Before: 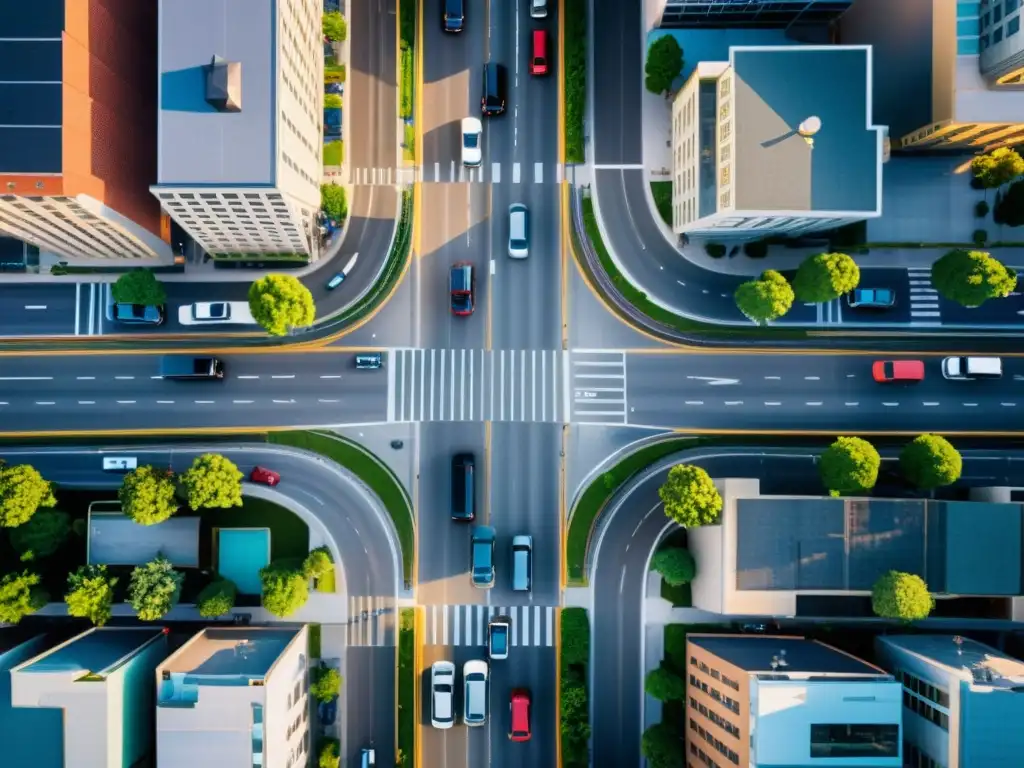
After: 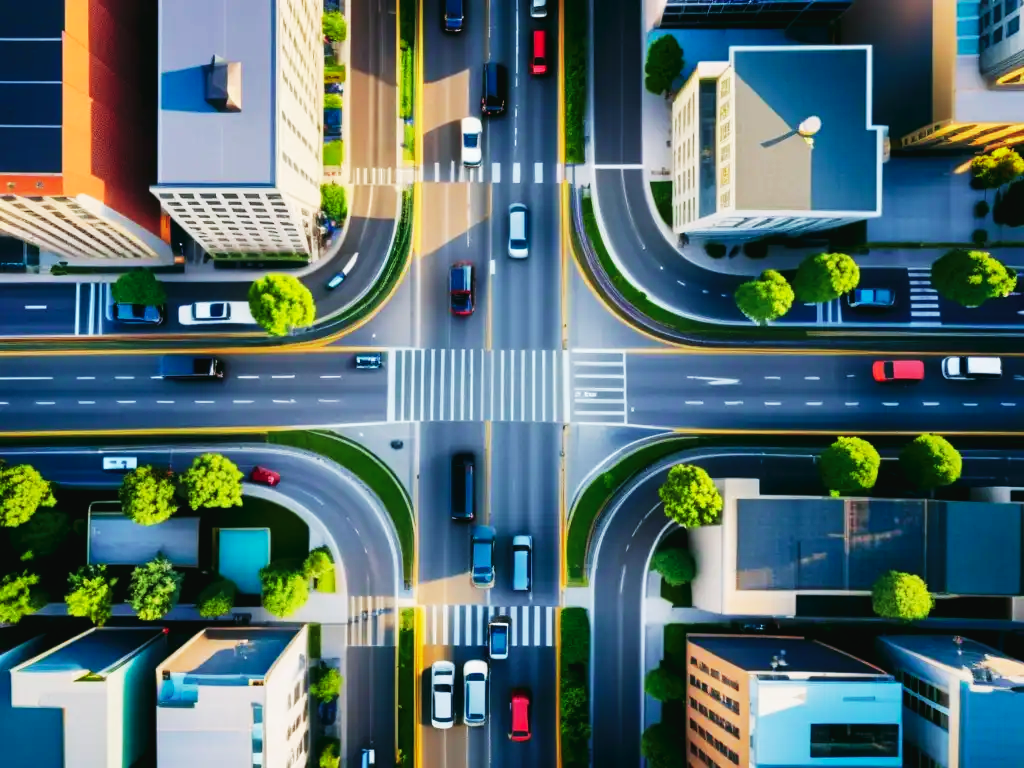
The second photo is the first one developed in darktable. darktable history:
tone curve: curves: ch0 [(0, 0) (0.003, 0.025) (0.011, 0.025) (0.025, 0.025) (0.044, 0.026) (0.069, 0.033) (0.1, 0.053) (0.136, 0.078) (0.177, 0.108) (0.224, 0.153) (0.277, 0.213) (0.335, 0.286) (0.399, 0.372) (0.468, 0.467) (0.543, 0.565) (0.623, 0.675) (0.709, 0.775) (0.801, 0.863) (0.898, 0.936) (1, 1)], preserve colors none
color look up table: target L [93.11, 92.42, 89.63, 85.12, 84.13, 77.59, 72.28, 70.69, 69.29, 55.62, 46.47, 47.23, 27.68, 200.09, 89.66, 90.83, 83.61, 75.1, 65.86, 66.34, 58.96, 59, 52.21, 54.6, 51.41, 38.23, 30.31, 35.36, 15.55, 3.71, 88.64, 76.15, 57.46, 57.88, 48.82, 48.66, 49.49, 52.04, 46.12, 36.32, 37.37, 22, 21.25, 22.72, 69.62, 68.22, 64.6, 53.32, 42.24], target a [-20.29, -37.56, -45.8, -70.01, -81.04, -69.62, -40.42, -54.58, -27.62, -18.66, -26.82, -36.03, -20.44, 0, -6.32, -21, 5.913, 27.92, 30.08, 2.202, 52.66, 47.52, 64.64, 32.42, 60.02, 0.378, 7.614, 44.47, 28.49, -11.21, 5.149, 41.41, 65.91, 77.04, 14.66, 35.95, 28.71, 63.71, 58.41, 46.09, 52.25, 16.79, 35.32, 38.25, -28.96, -3.921, -7.417, -8.78, -4.269], target b [28.41, 83.59, 1.888, 23.79, 71.64, 64.06, 50.83, 39.17, 56.37, 29.3, 4.263, 36, 26.43, 0, 50.85, 82.25, 3.267, 9.384, 44.69, 50.9, 14.88, 52.63, 53.5, 49.41, 42.34, 35.22, 14.68, 19.51, 17.11, 5.722, -14.03, -33.59, -19.62, -55.85, -73.66, -44.61, -1.046, 3.06, -19.97, -94.04, -55.75, -35.27, -11.83, -58.49, -30.78, -11.56, -49.69, -38.62, -13.34], num patches 49
